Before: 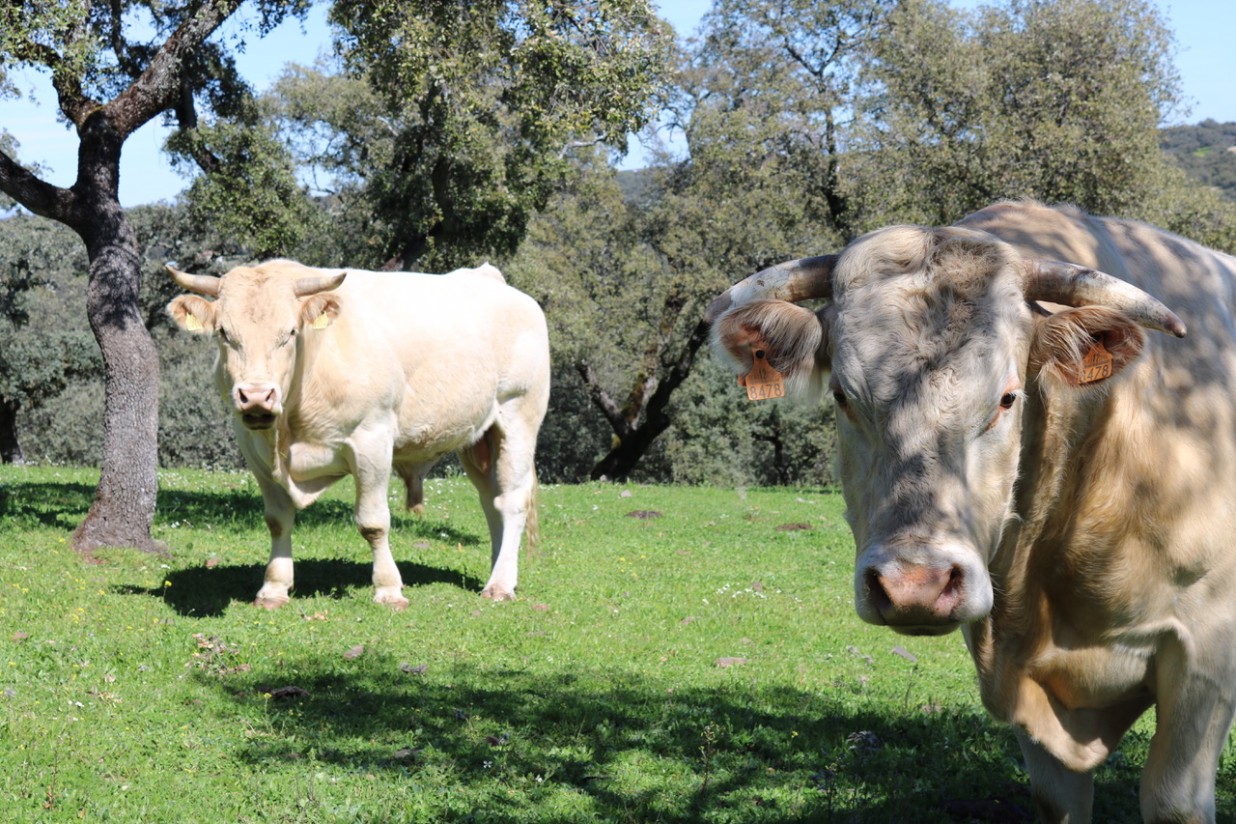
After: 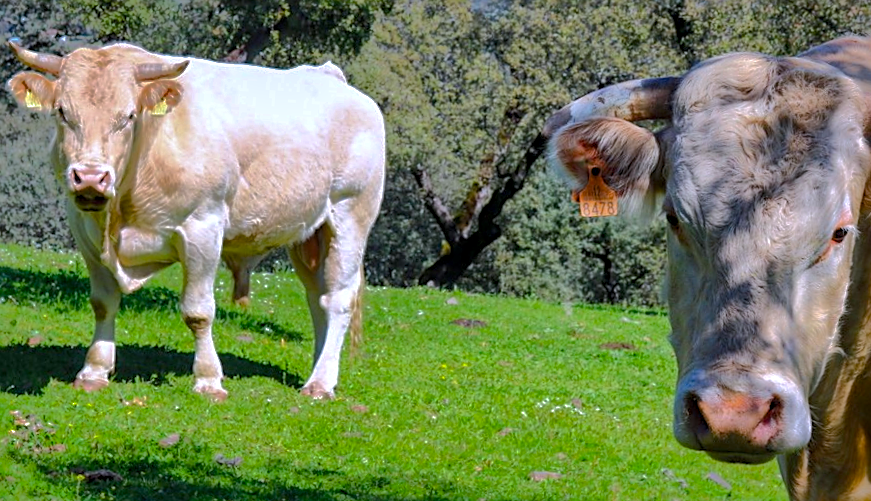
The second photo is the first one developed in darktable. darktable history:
crop and rotate: angle -4.01°, left 9.894%, top 20.829%, right 12.339%, bottom 12.108%
color balance rgb: linear chroma grading › global chroma 14.896%, perceptual saturation grading › global saturation 36.231%, perceptual saturation grading › shadows 34.665%
shadows and highlights: shadows 38.63, highlights -75.8
local contrast: detail 130%
sharpen: on, module defaults
color calibration: illuminant as shot in camera, x 0.358, y 0.373, temperature 4628.91 K
